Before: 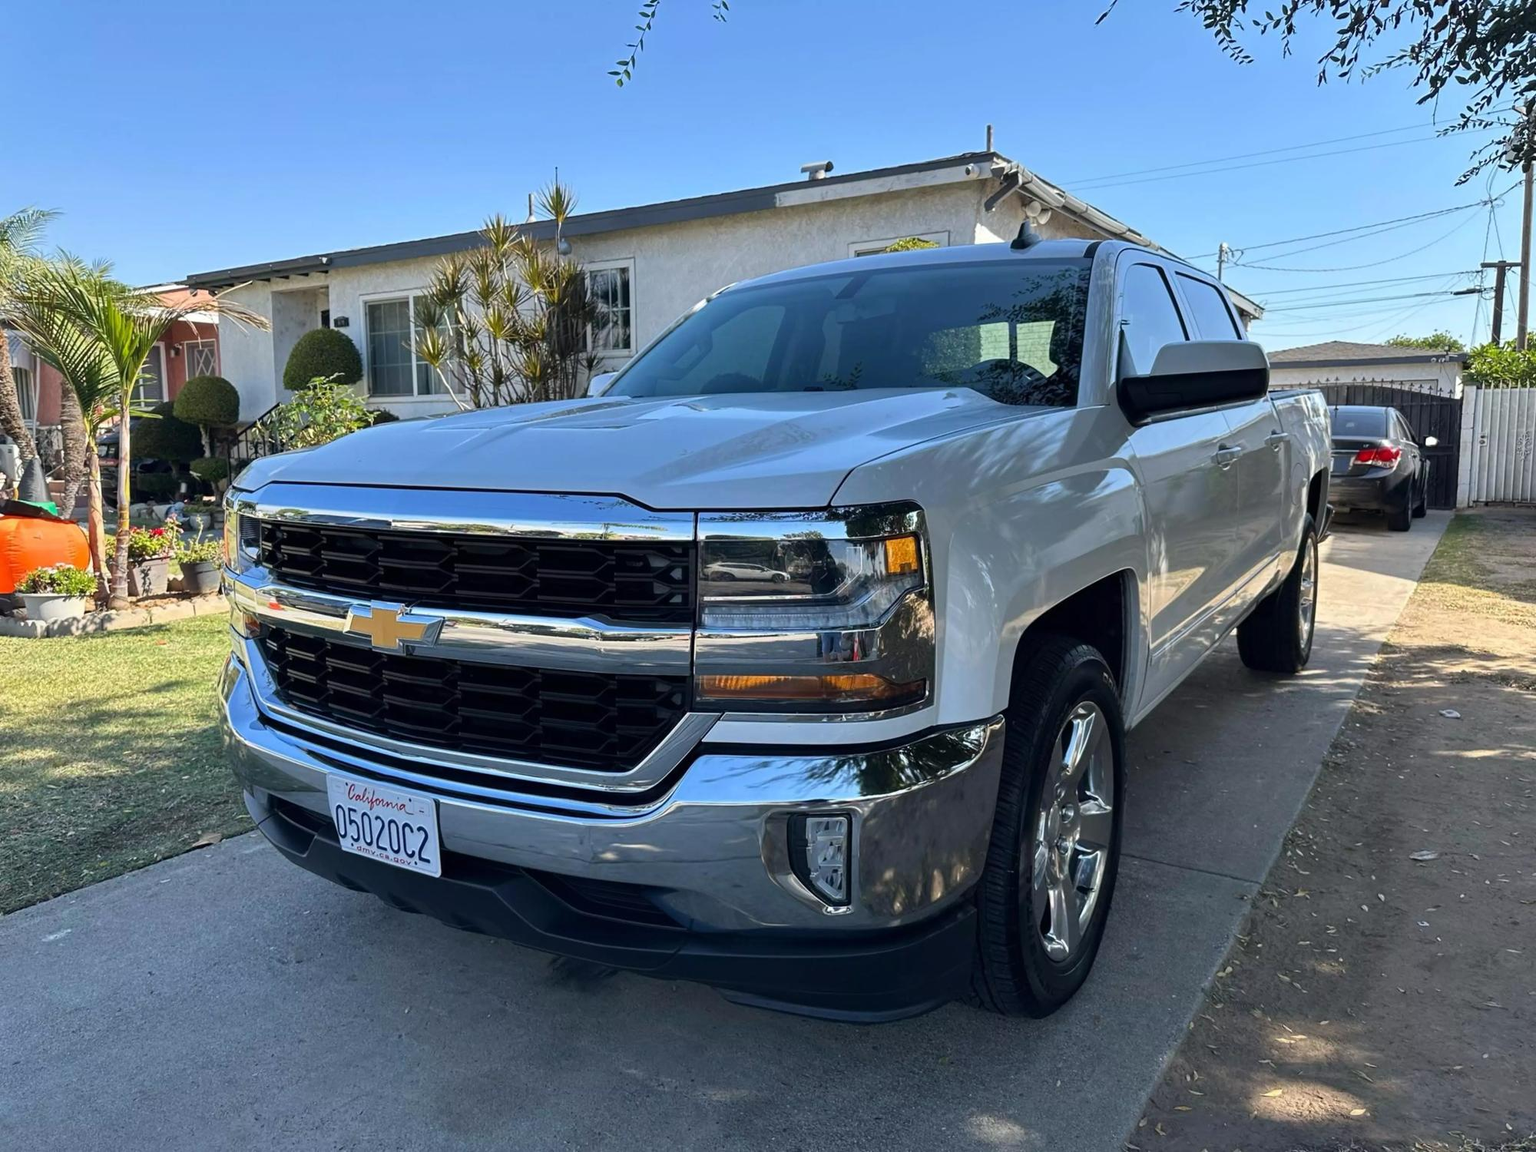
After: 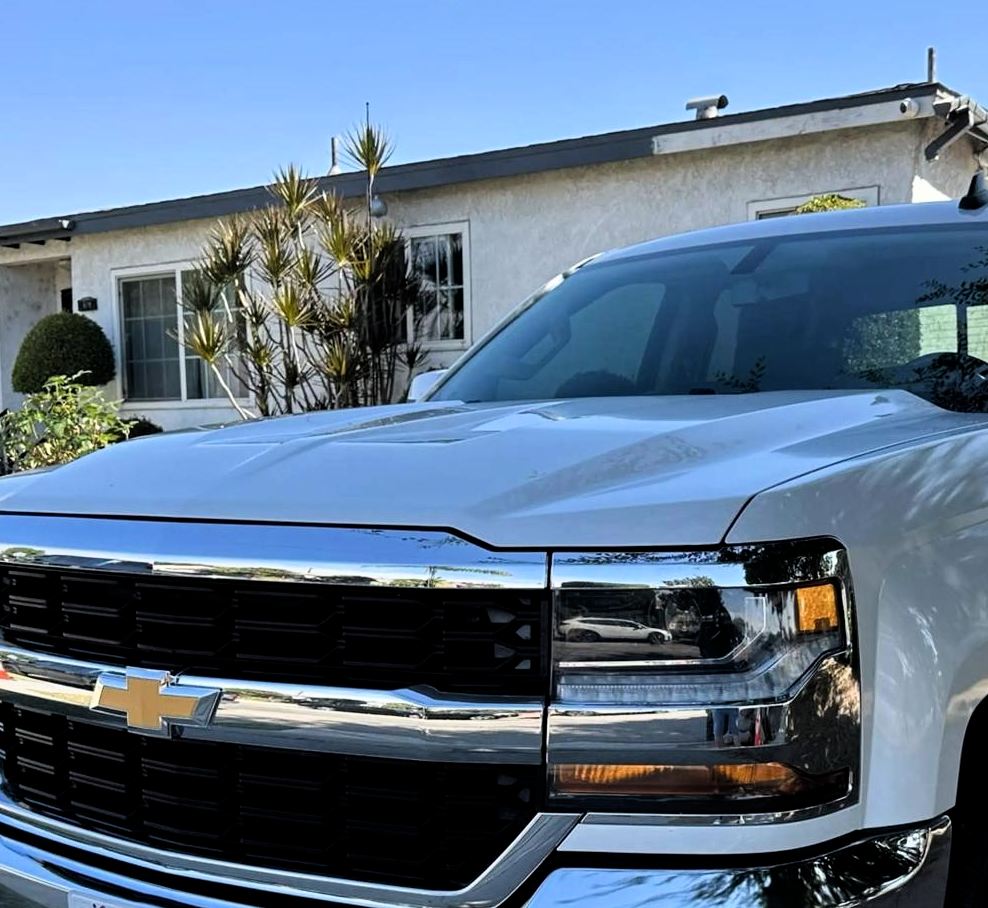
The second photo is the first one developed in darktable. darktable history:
crop: left 17.855%, top 7.7%, right 32.71%, bottom 31.725%
filmic rgb: black relative exposure -8.73 EV, white relative exposure 2.72 EV, target black luminance 0%, hardness 6.27, latitude 76.94%, contrast 1.328, shadows ↔ highlights balance -0.33%, iterations of high-quality reconstruction 10
